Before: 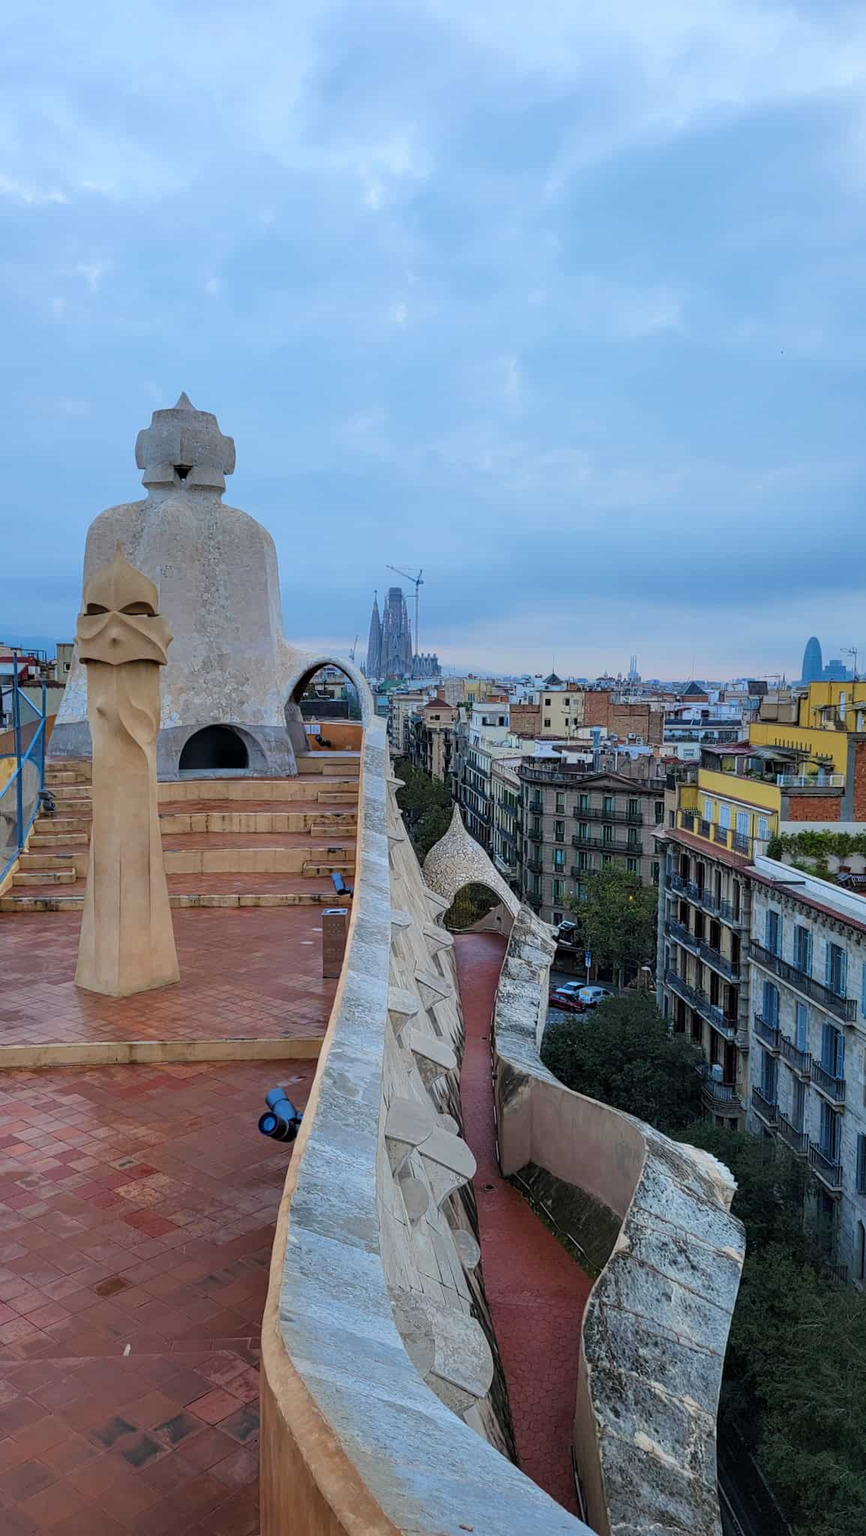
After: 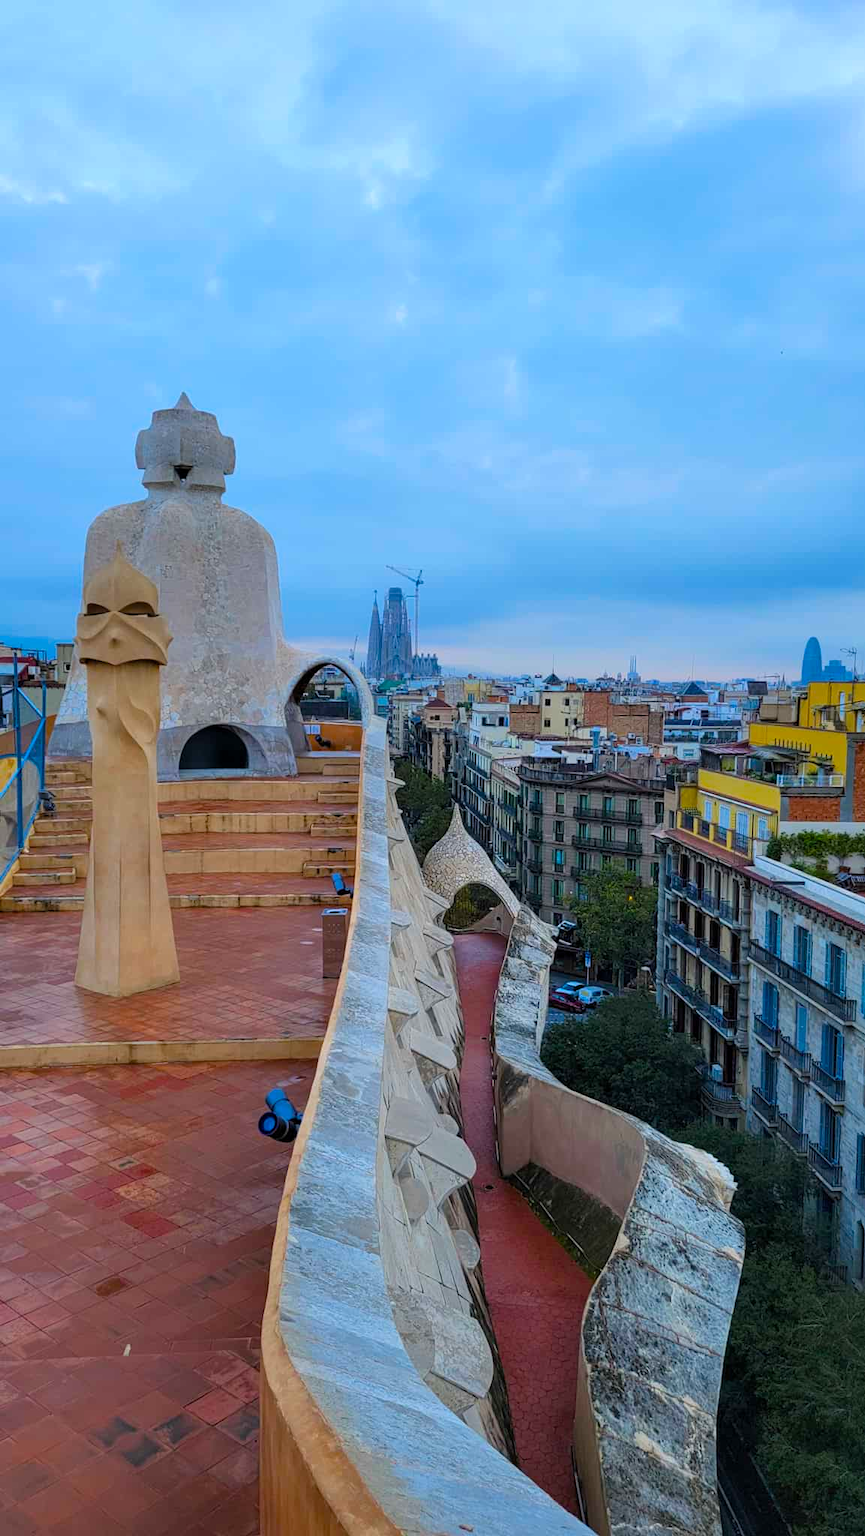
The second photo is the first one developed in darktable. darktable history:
tone equalizer: on, module defaults
color balance rgb: linear chroma grading › global chroma 10%, perceptual saturation grading › global saturation 30%, global vibrance 10%
